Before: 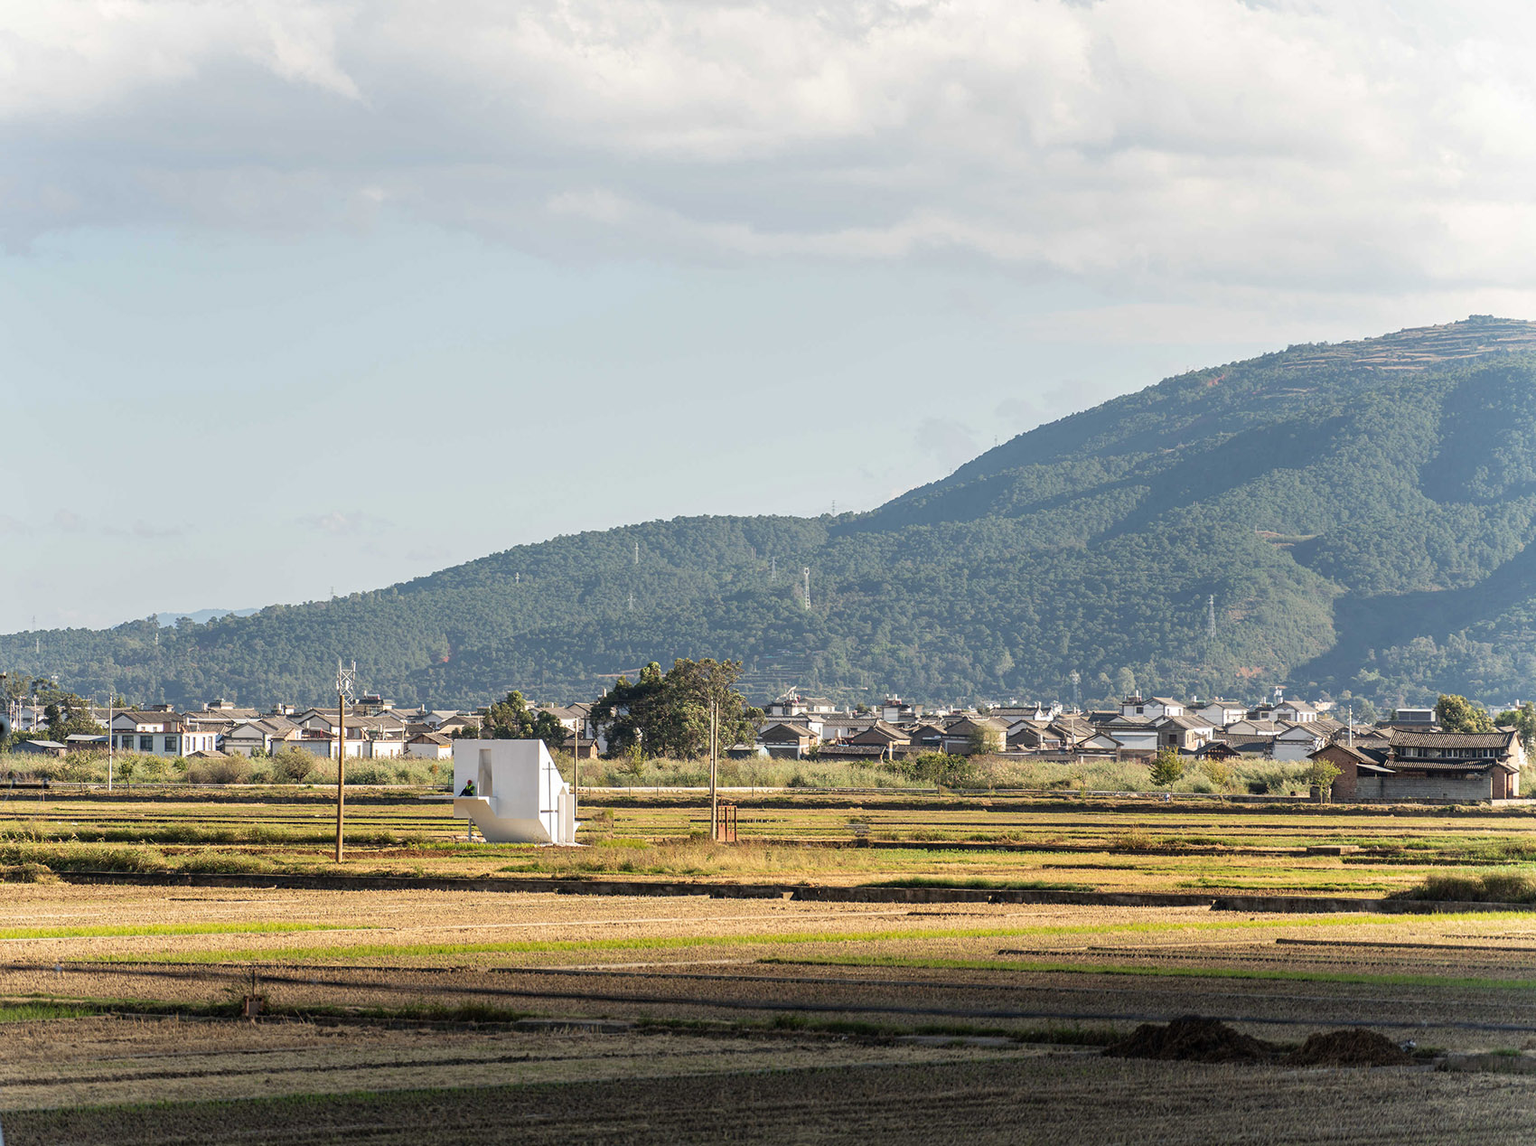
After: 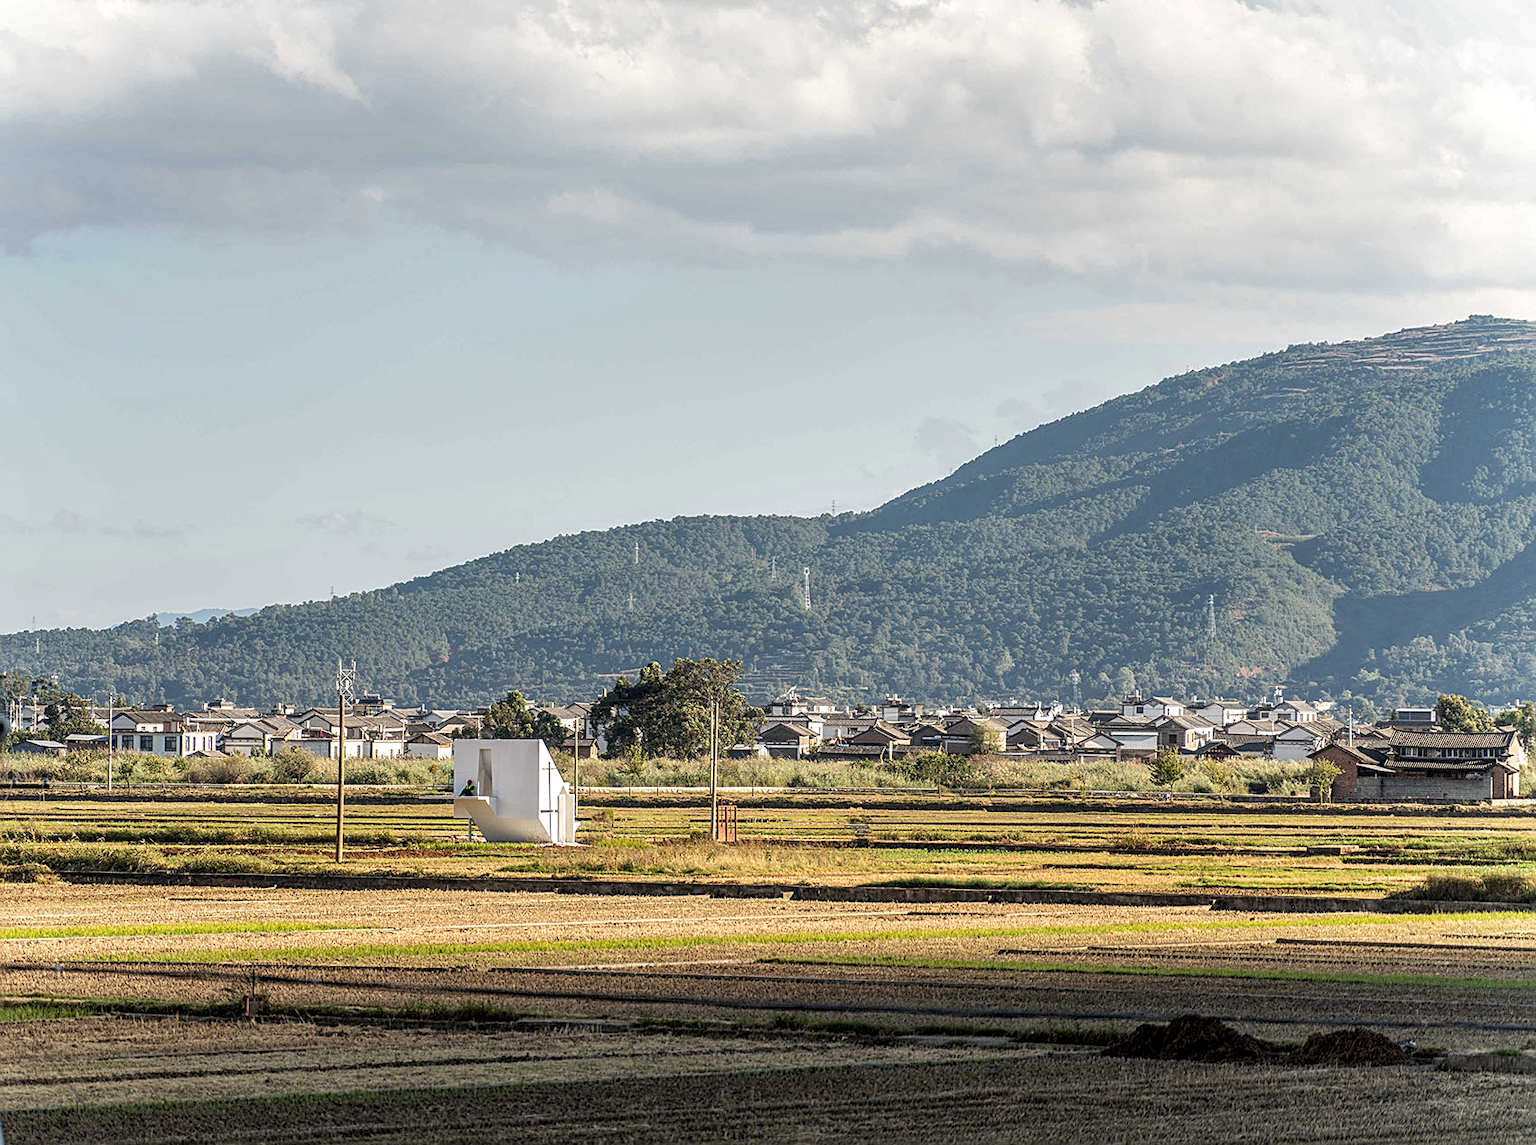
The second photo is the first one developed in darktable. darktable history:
local contrast: detail 130%
sharpen: on, module defaults
shadows and highlights: radius 125.46, shadows 30.51, highlights -30.51, low approximation 0.01, soften with gaussian
